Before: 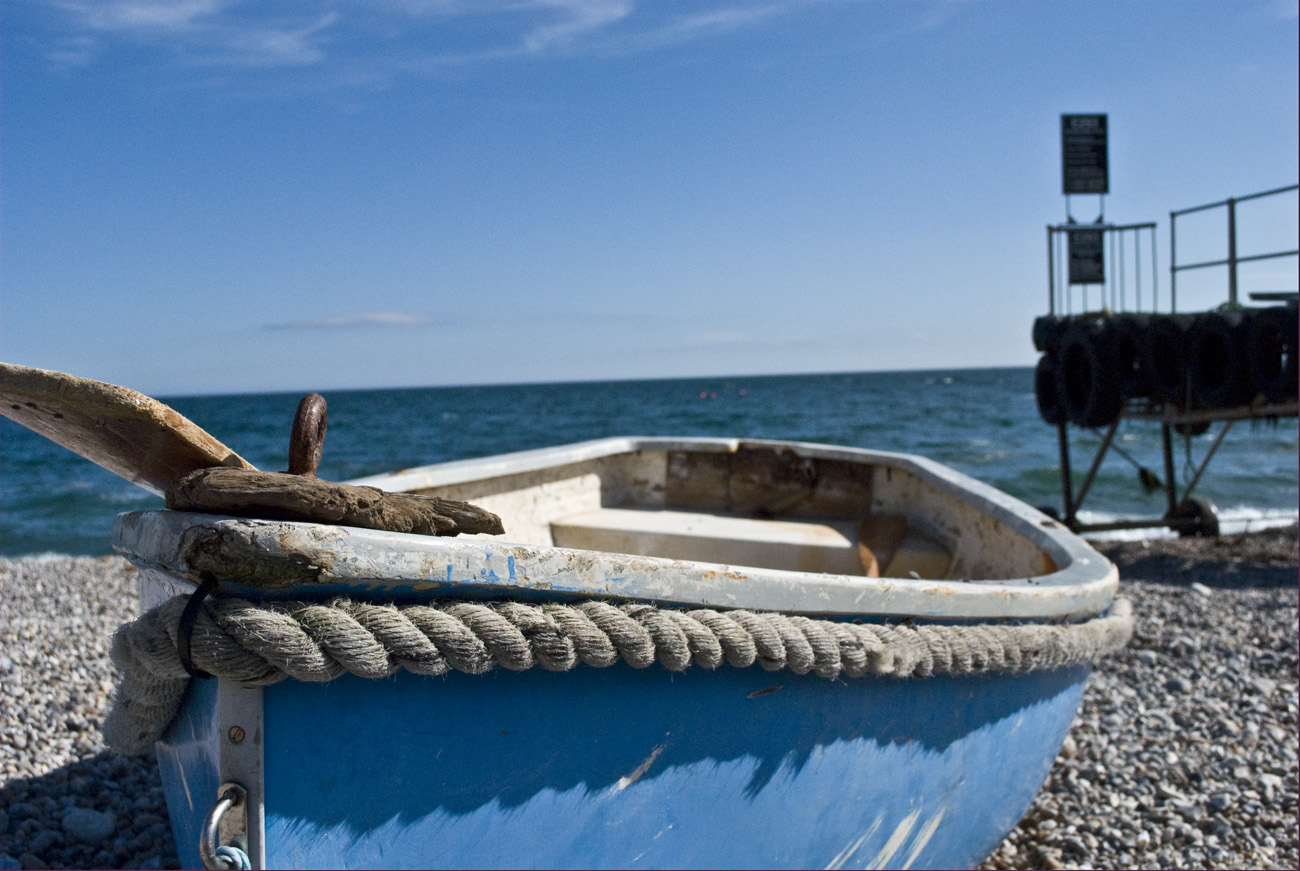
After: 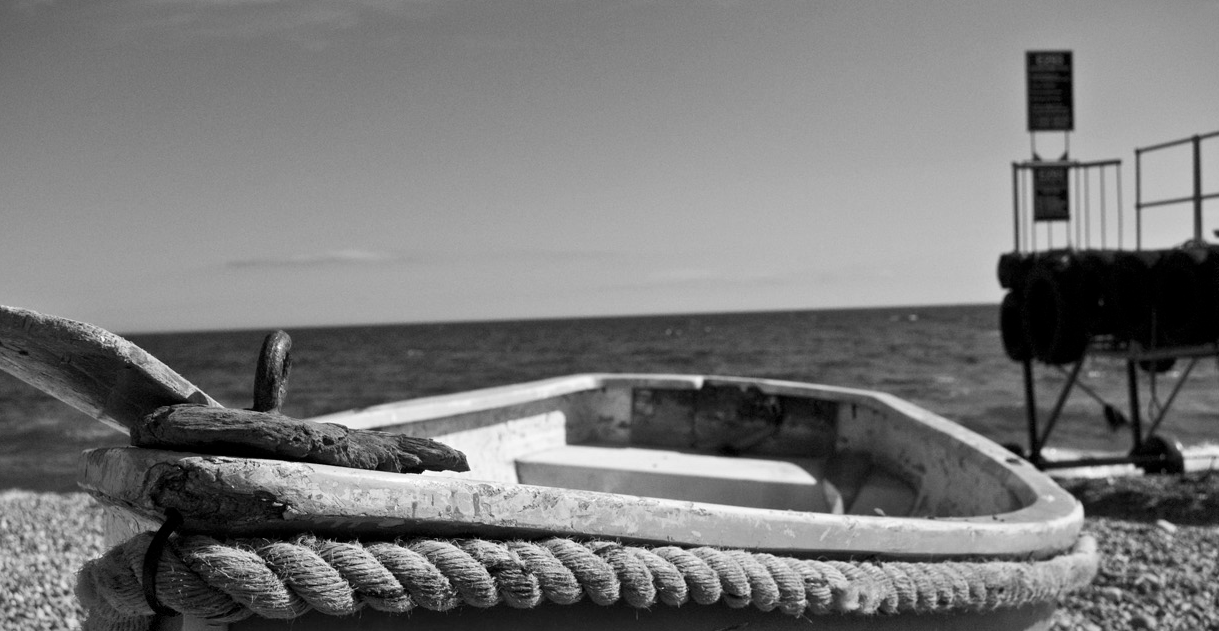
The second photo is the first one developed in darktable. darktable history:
color balance rgb: perceptual saturation grading › global saturation 20%, global vibrance 20%
crop: left 2.737%, top 7.287%, right 3.421%, bottom 20.179%
vignetting: fall-off start 100%, brightness -0.406, saturation -0.3, width/height ratio 1.324, dithering 8-bit output, unbound false
monochrome: on, module defaults
